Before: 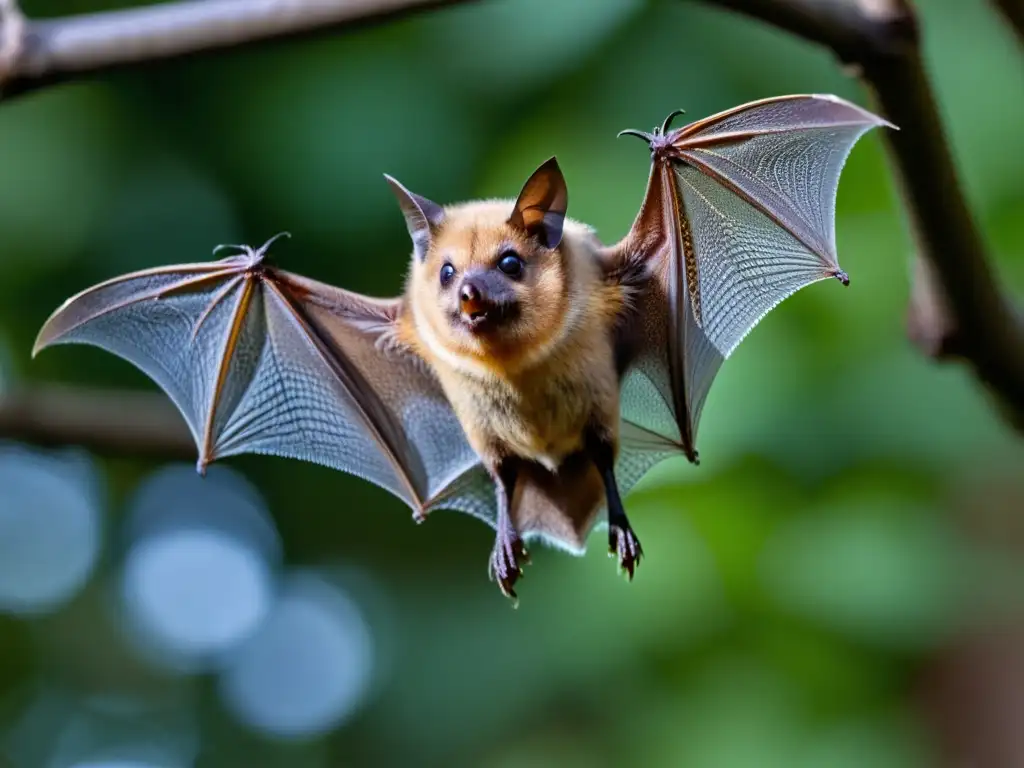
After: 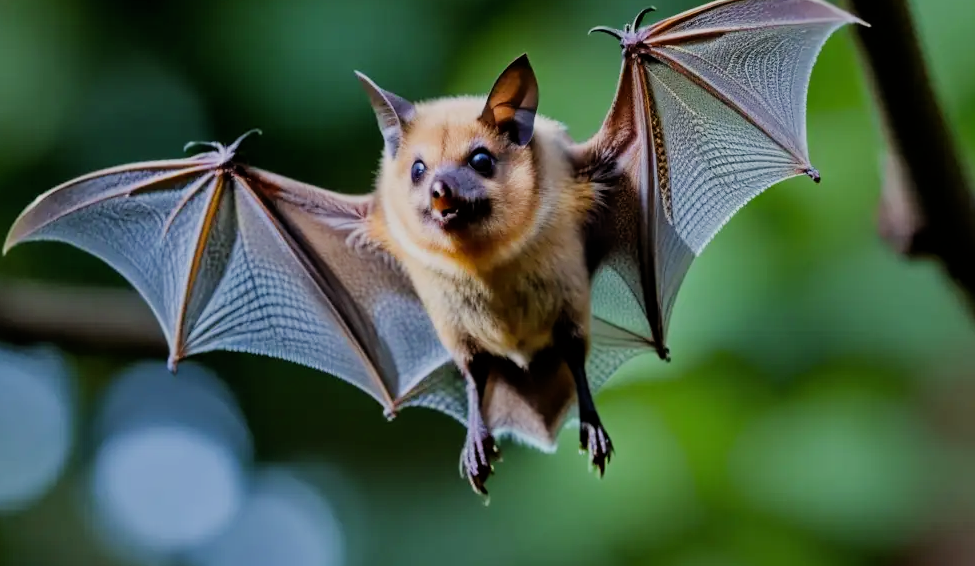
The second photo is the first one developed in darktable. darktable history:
crop and rotate: left 2.859%, top 13.42%, right 1.89%, bottom 12.795%
filmic rgb: black relative exposure -7.65 EV, white relative exposure 4.56 EV, hardness 3.61
